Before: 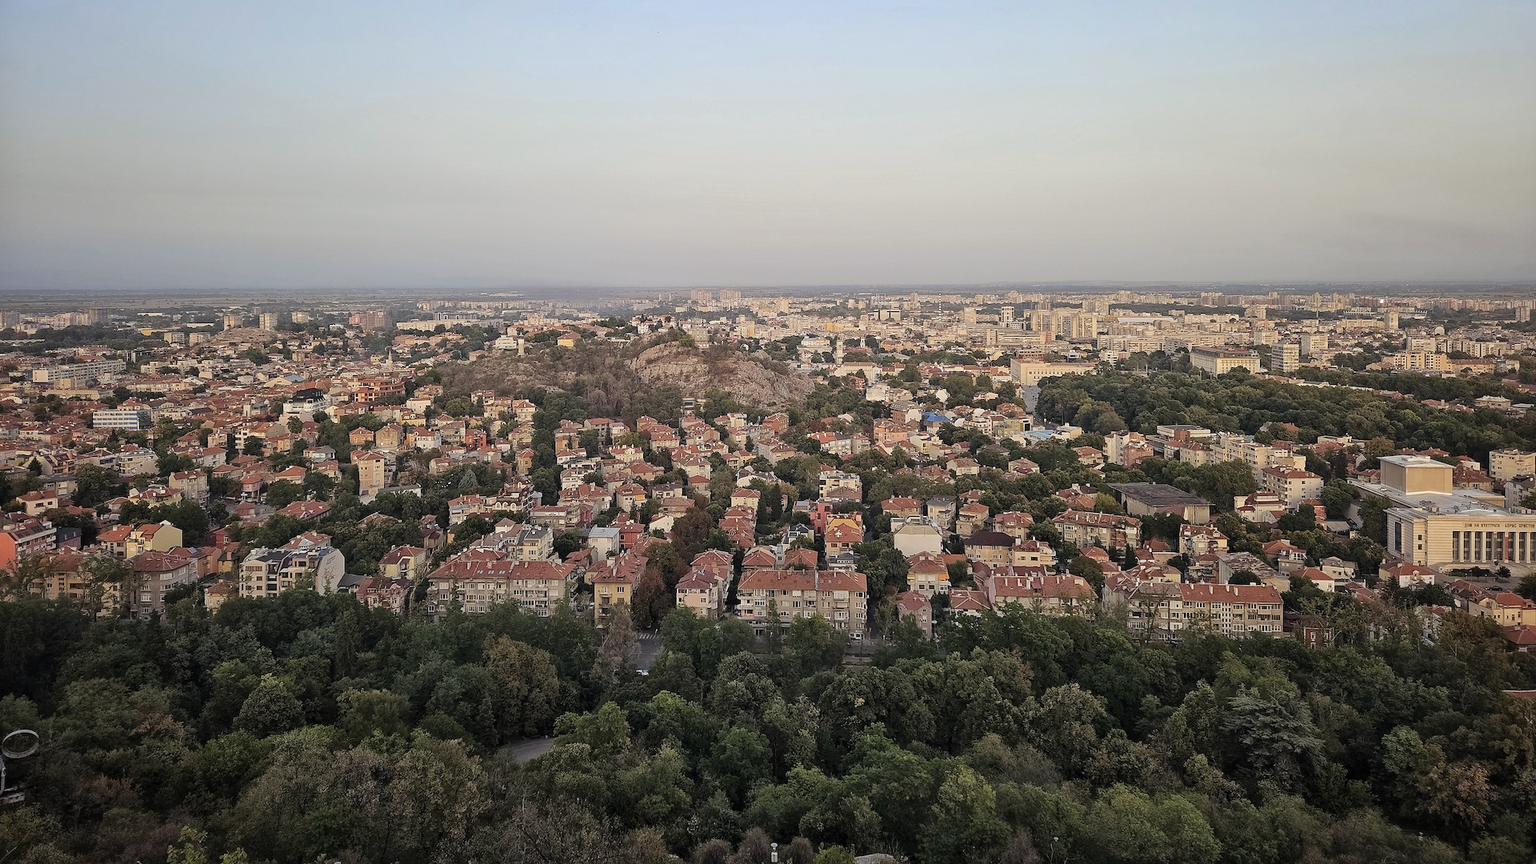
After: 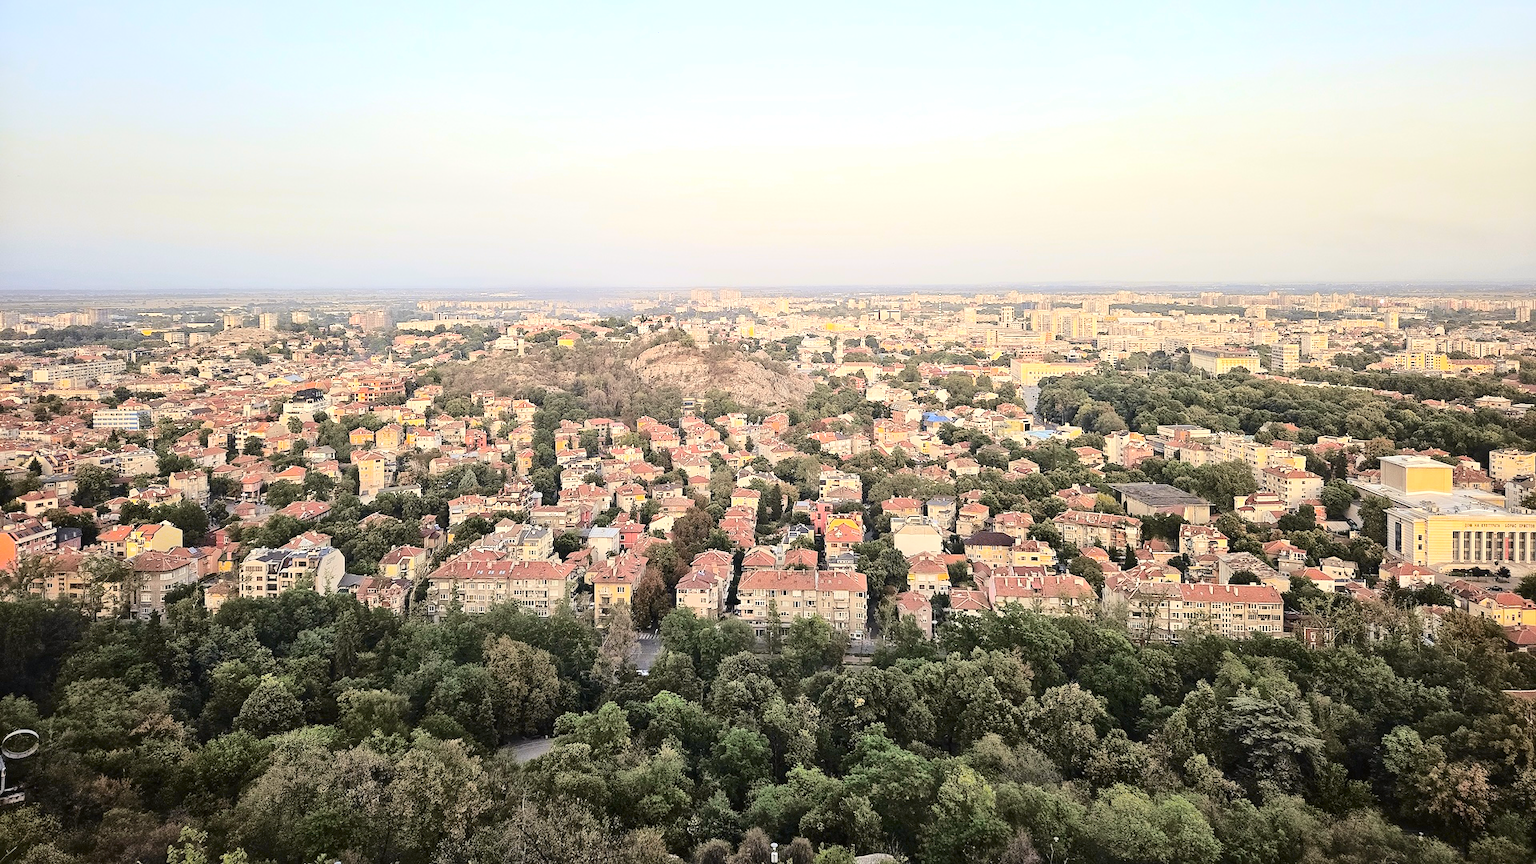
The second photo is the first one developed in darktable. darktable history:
tone curve: curves: ch0 [(0, 0.011) (0.104, 0.085) (0.236, 0.234) (0.398, 0.507) (0.498, 0.621) (0.65, 0.757) (0.835, 0.883) (1, 0.961)]; ch1 [(0, 0) (0.353, 0.344) (0.43, 0.401) (0.479, 0.476) (0.502, 0.502) (0.54, 0.542) (0.602, 0.613) (0.638, 0.668) (0.693, 0.727) (1, 1)]; ch2 [(0, 0) (0.34, 0.314) (0.434, 0.43) (0.5, 0.506) (0.521, 0.54) (0.54, 0.56) (0.595, 0.613) (0.644, 0.729) (1, 1)], color space Lab, independent channels, preserve colors none
exposure: black level correction 0, exposure 0.95 EV, compensate exposure bias true, compensate highlight preservation false
